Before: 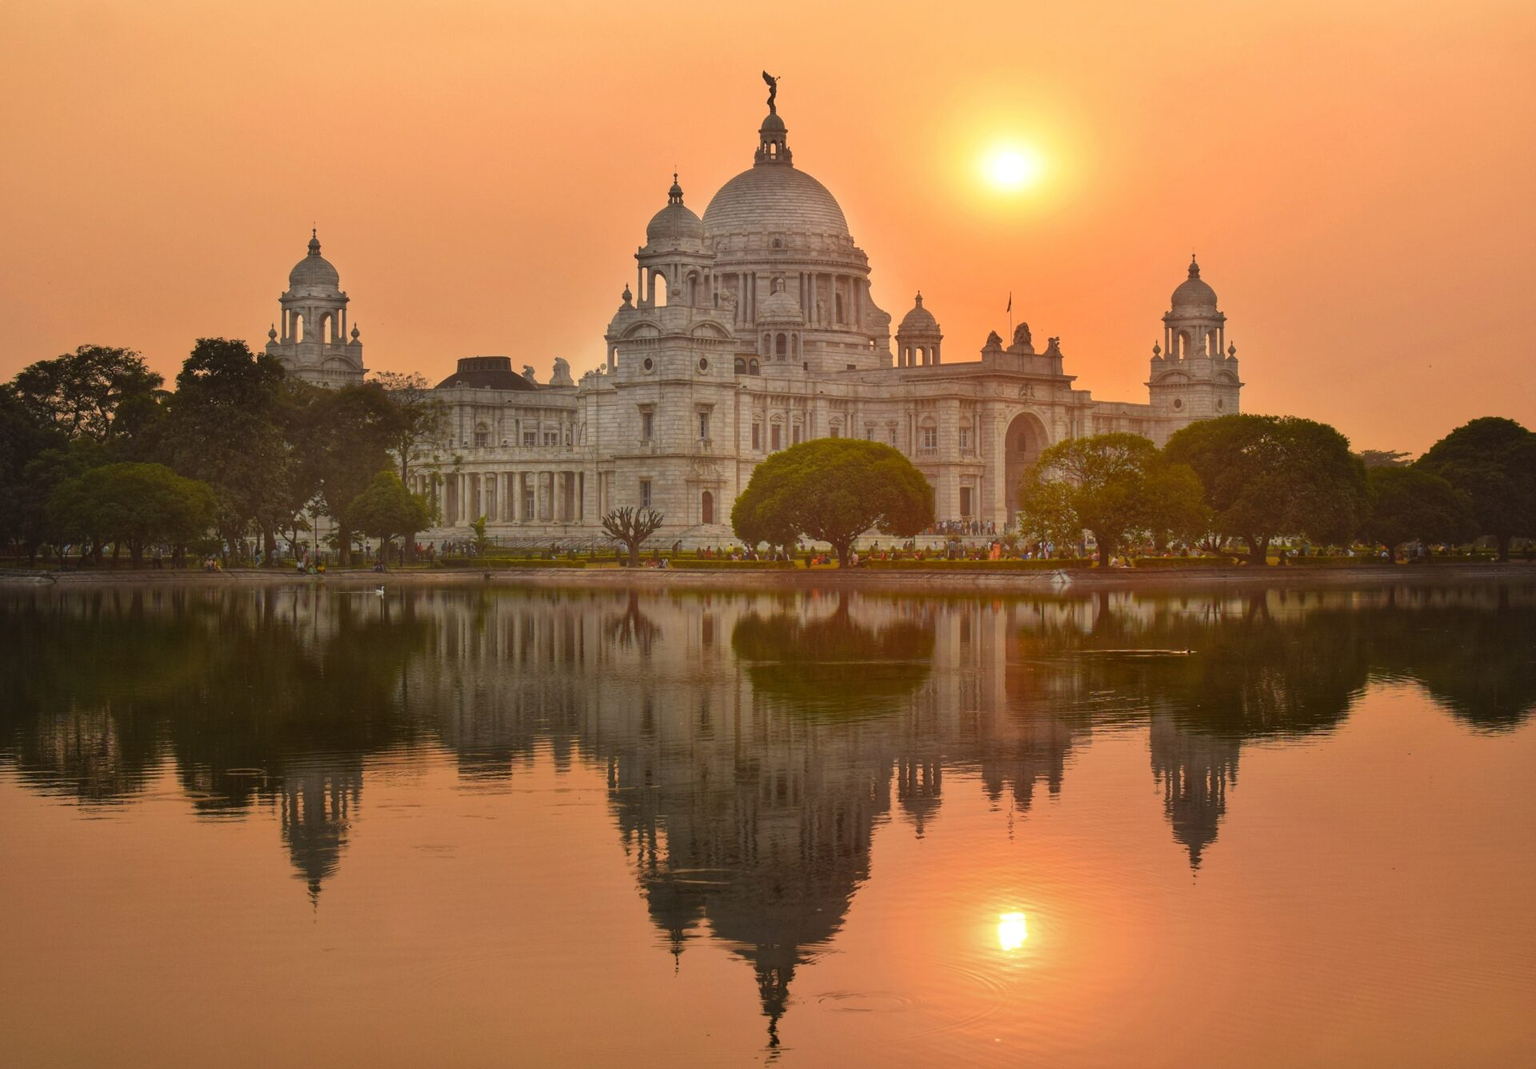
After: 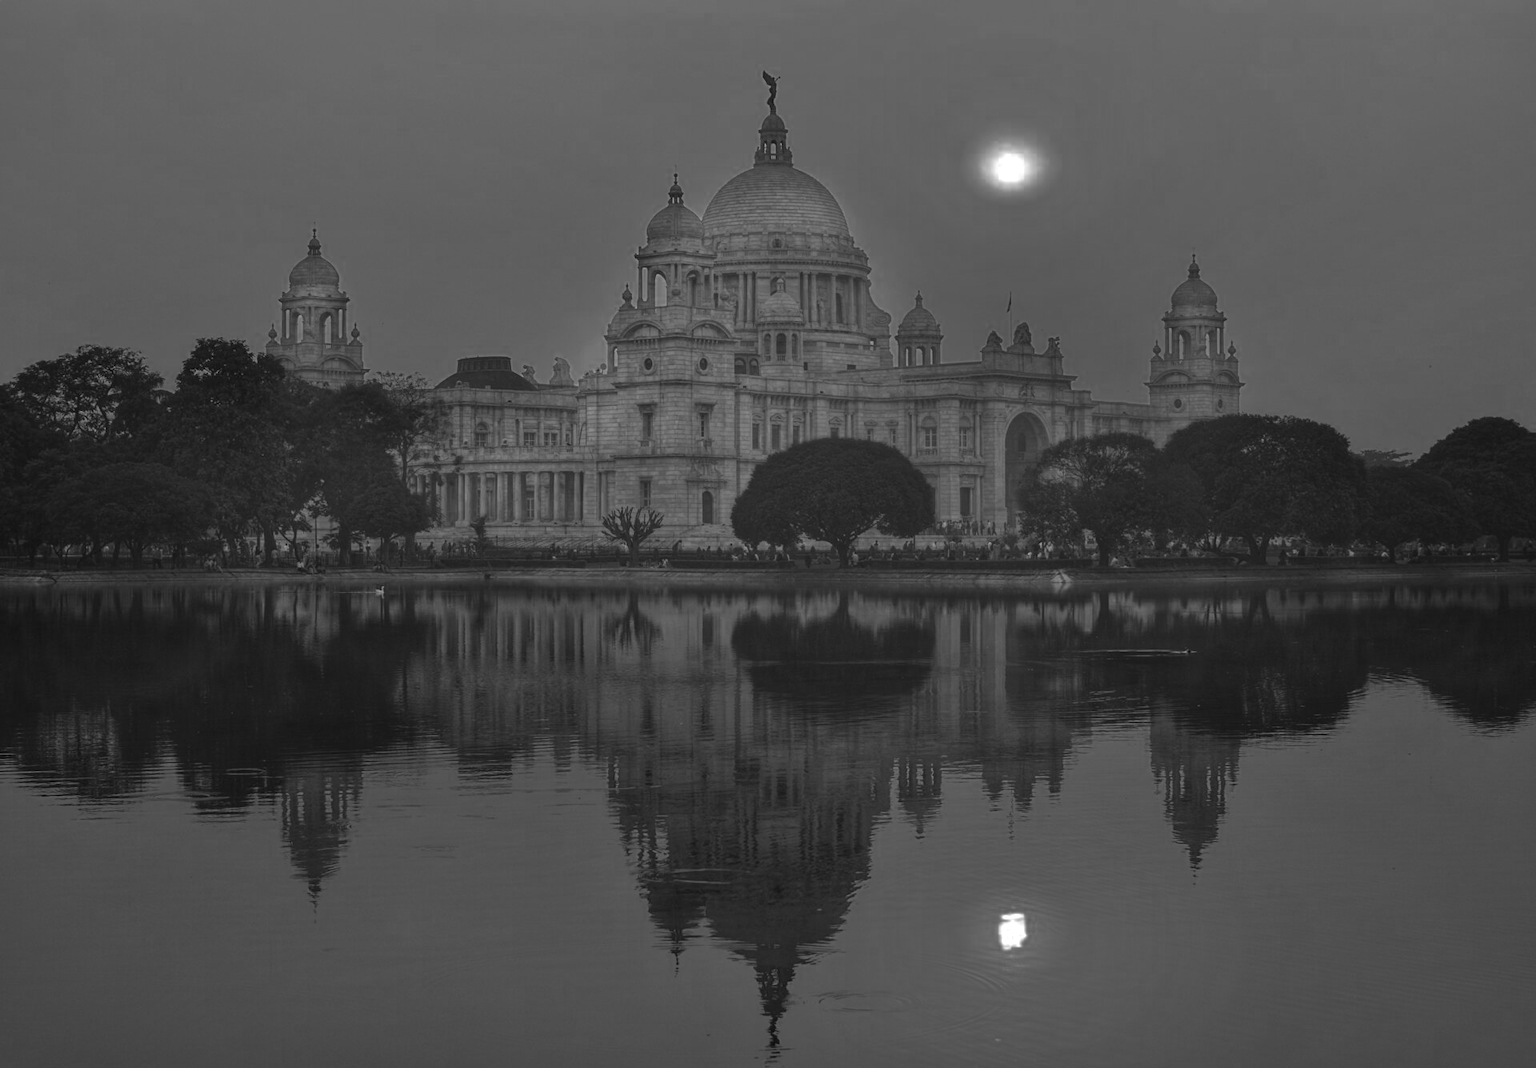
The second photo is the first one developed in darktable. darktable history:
color zones: curves: ch0 [(0.287, 0.048) (0.493, 0.484) (0.737, 0.816)]; ch1 [(0, 0) (0.143, 0) (0.286, 0) (0.429, 0) (0.571, 0) (0.714, 0) (0.857, 0)]
local contrast: highlights 100%, shadows 100%, detail 120%, midtone range 0.2
